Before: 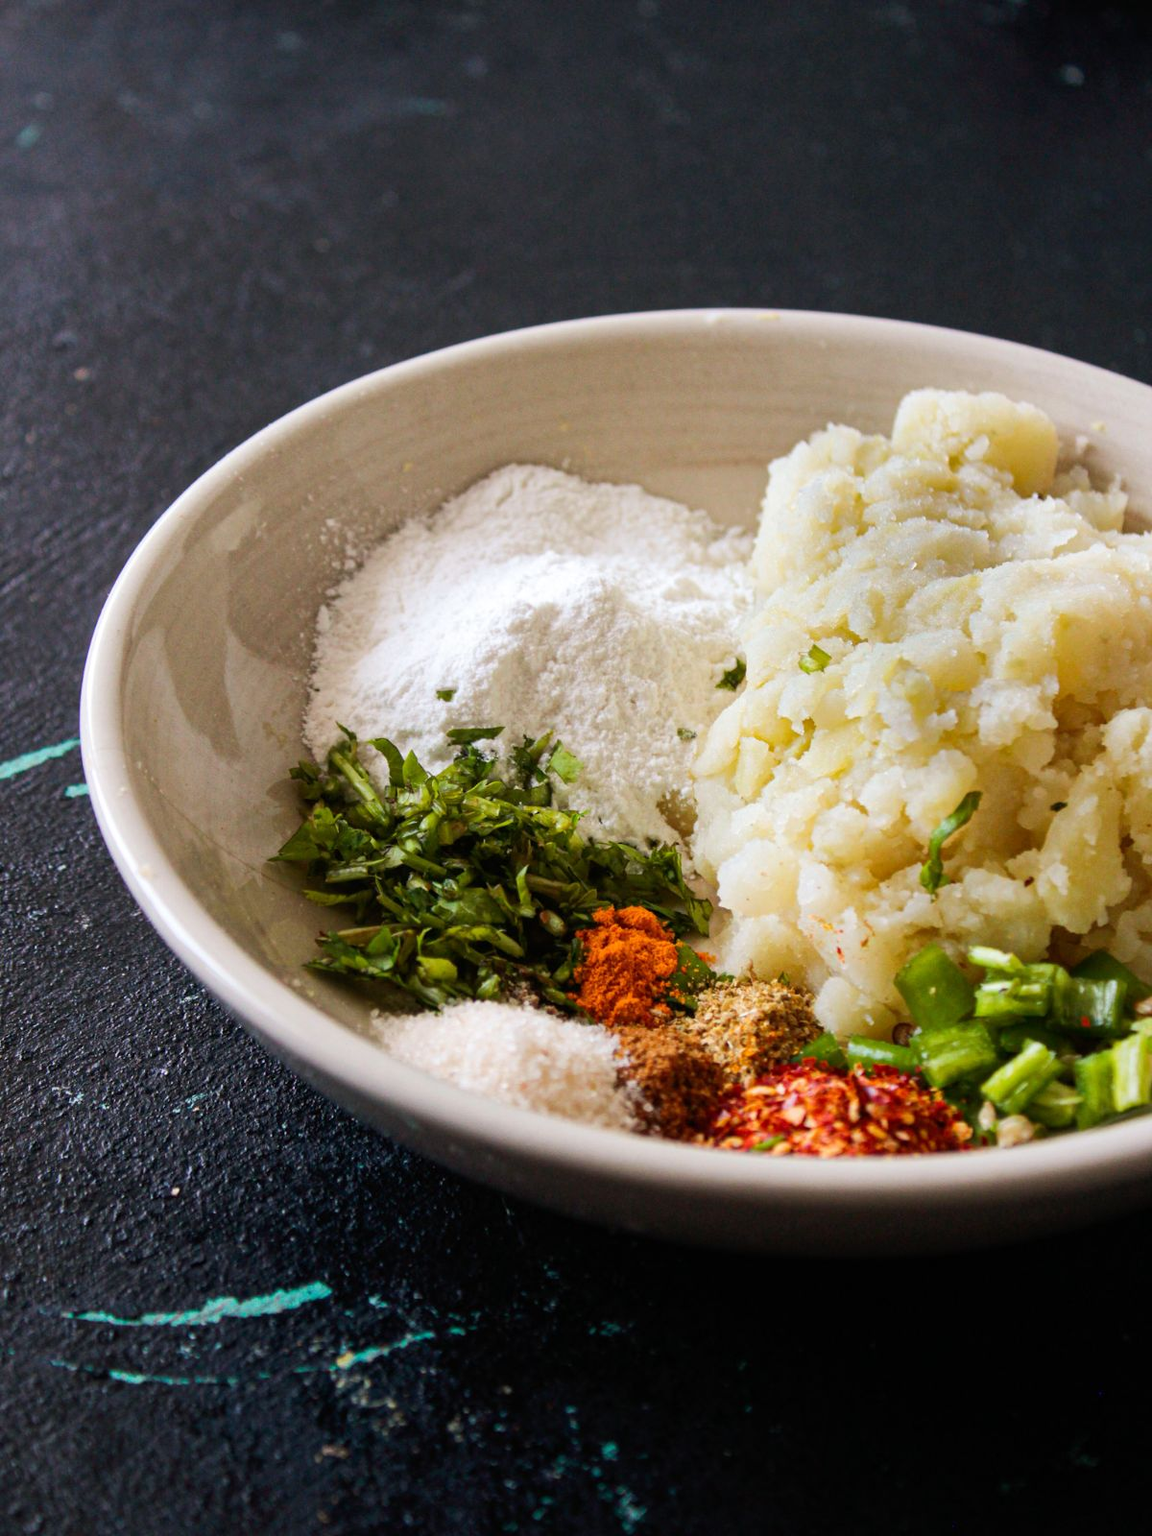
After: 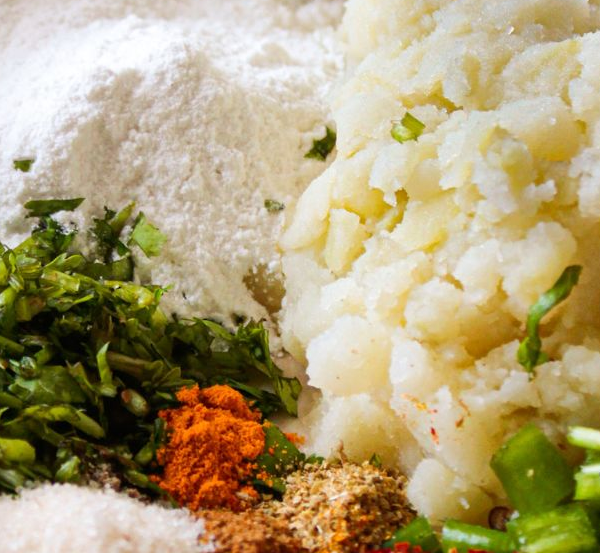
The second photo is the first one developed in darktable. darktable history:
crop: left 36.793%, top 34.976%, right 13.207%, bottom 30.451%
